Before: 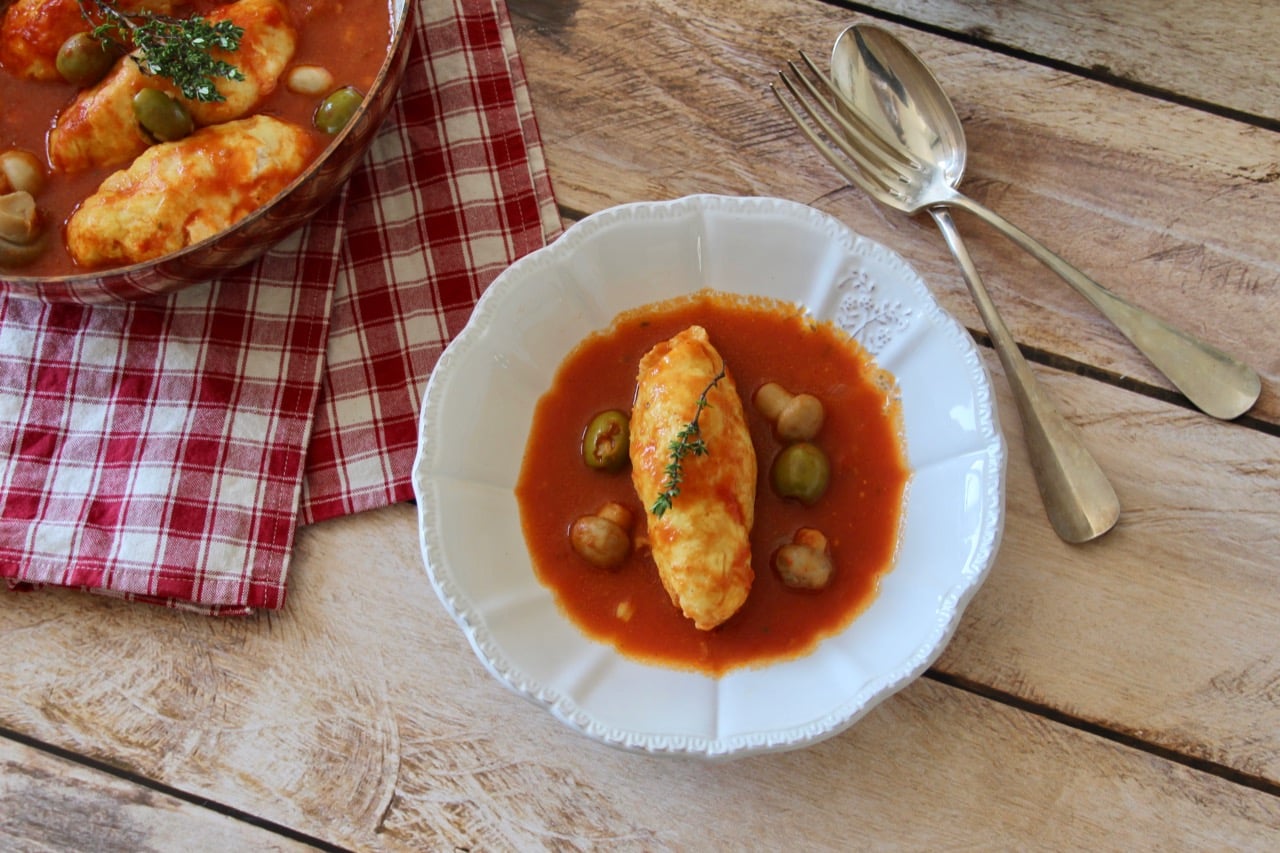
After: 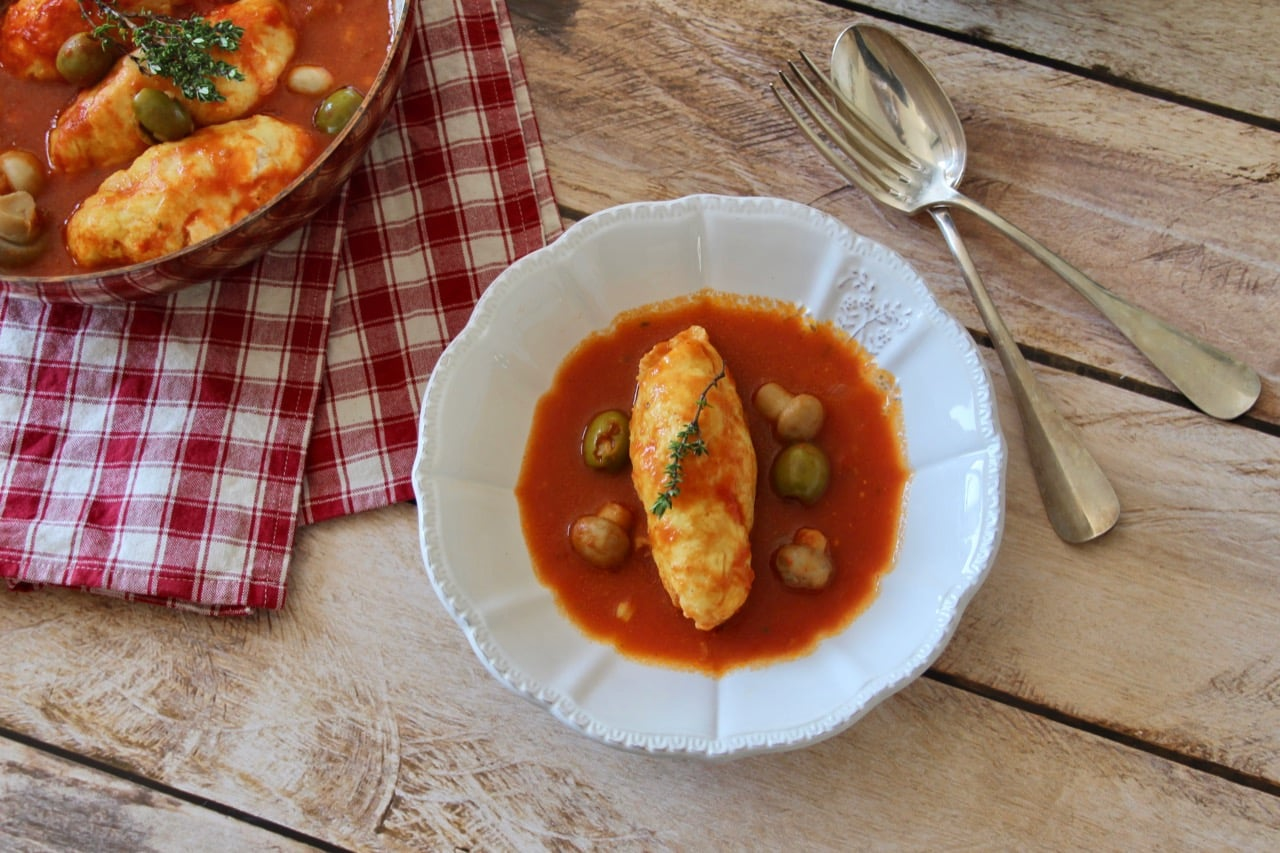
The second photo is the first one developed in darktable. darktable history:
shadows and highlights: white point adjustment 0.044, soften with gaussian
